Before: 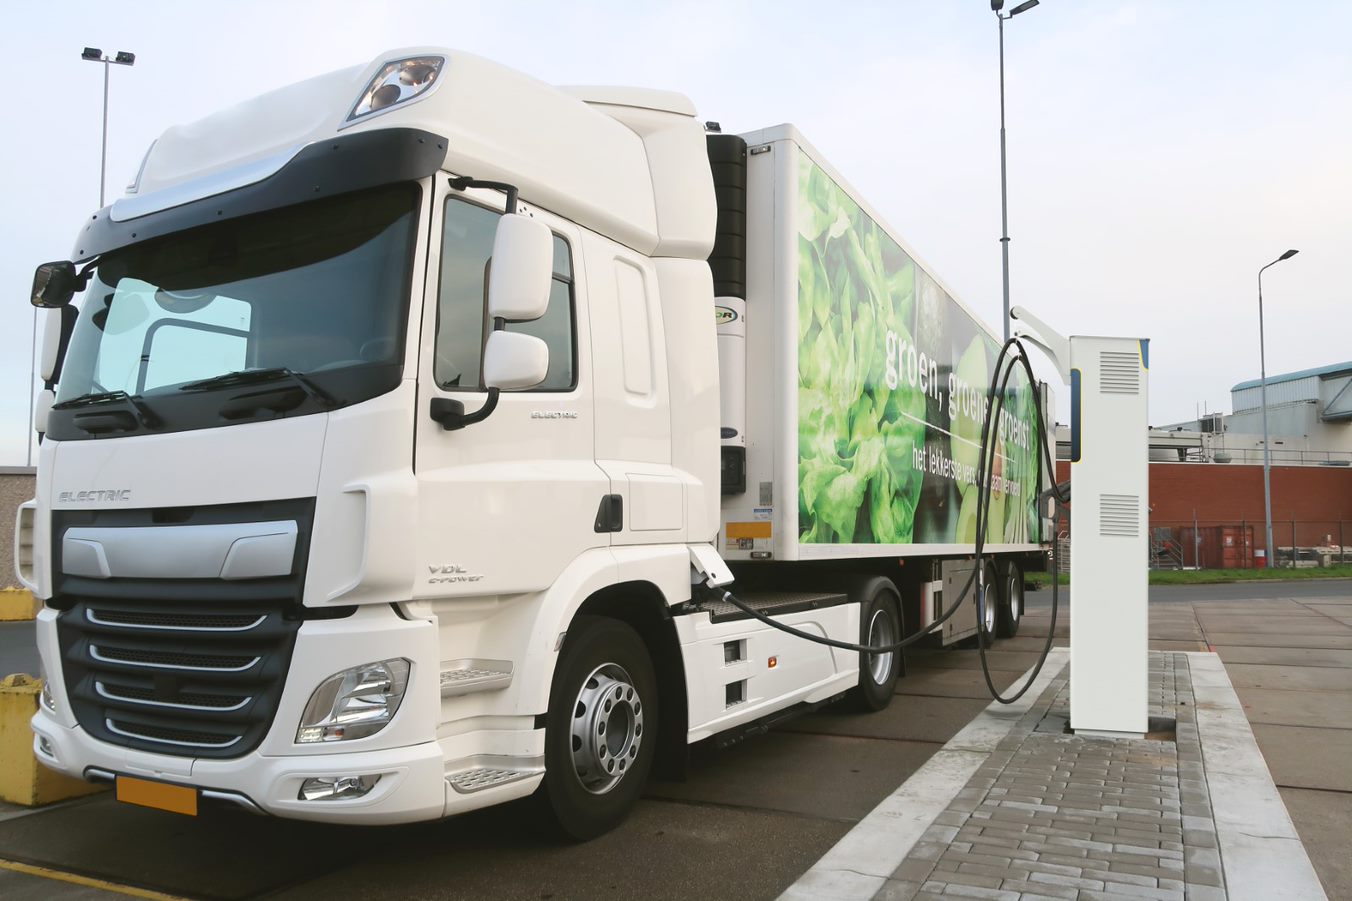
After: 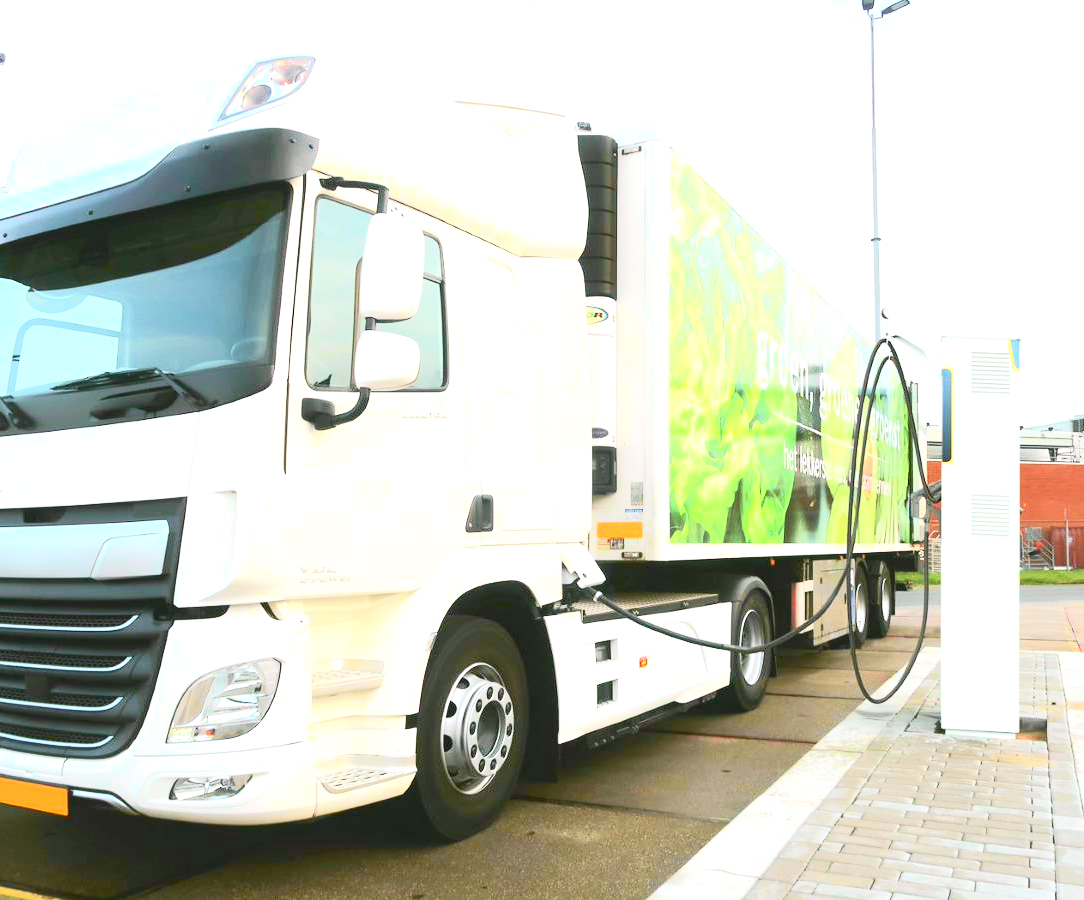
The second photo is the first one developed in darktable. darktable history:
base curve: curves: ch0 [(0, 0) (0.235, 0.266) (0.503, 0.496) (0.786, 0.72) (1, 1)]
tone curve: curves: ch0 [(0, 0) (0.046, 0.031) (0.163, 0.114) (0.391, 0.432) (0.488, 0.561) (0.695, 0.839) (0.785, 0.904) (1, 0.965)]; ch1 [(0, 0) (0.248, 0.252) (0.427, 0.412) (0.482, 0.462) (0.499, 0.497) (0.518, 0.52) (0.535, 0.577) (0.585, 0.623) (0.679, 0.743) (0.788, 0.809) (1, 1)]; ch2 [(0, 0) (0.313, 0.262) (0.427, 0.417) (0.473, 0.47) (0.503, 0.503) (0.523, 0.515) (0.557, 0.596) (0.598, 0.646) (0.708, 0.771) (1, 1)], color space Lab, independent channels, preserve colors none
crop and rotate: left 9.597%, right 10.195%
exposure: black level correction 0.001, exposure 1.398 EV, compensate exposure bias true, compensate highlight preservation false
